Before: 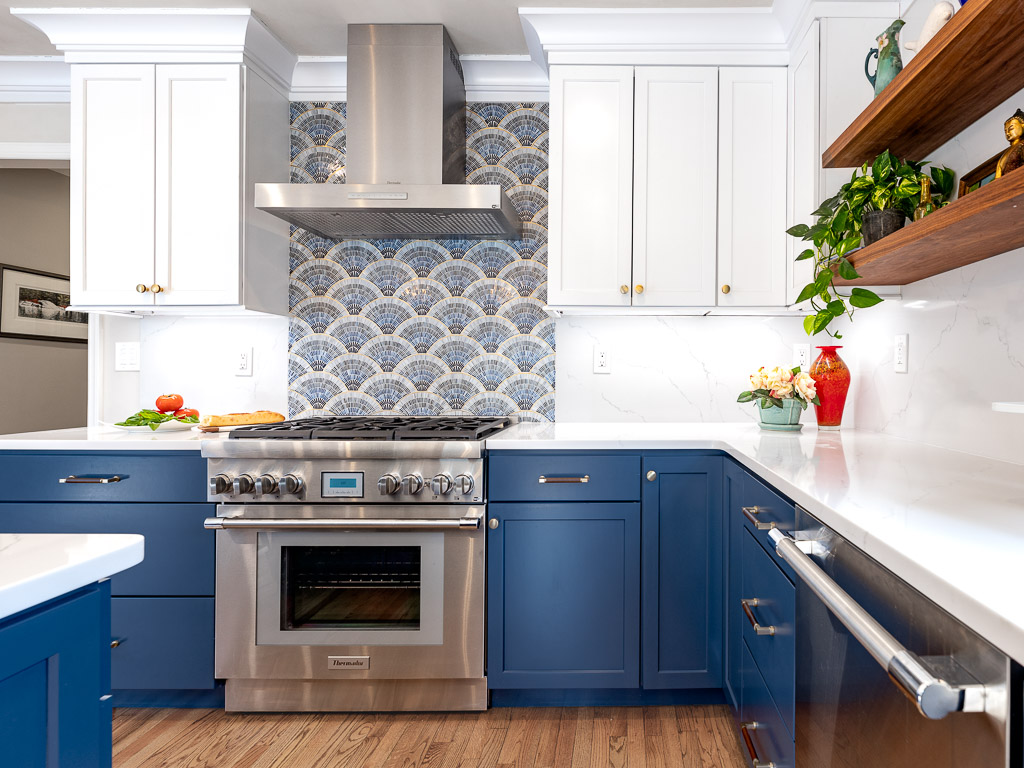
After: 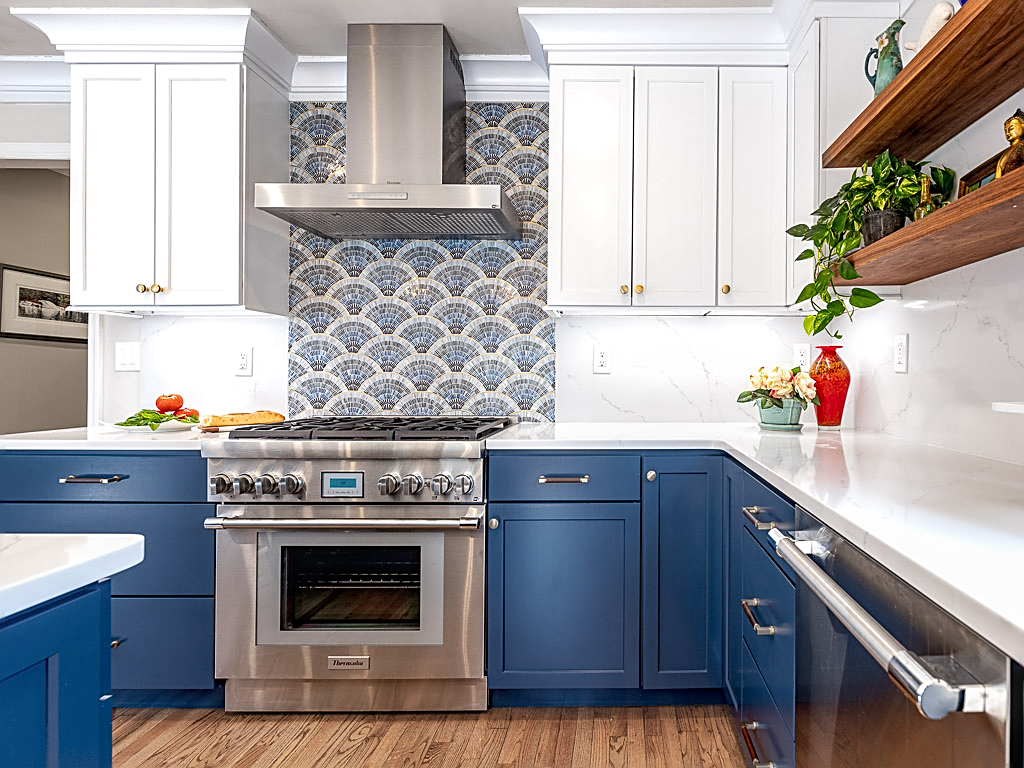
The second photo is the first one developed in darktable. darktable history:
sharpen: amount 0.588
local contrast: on, module defaults
